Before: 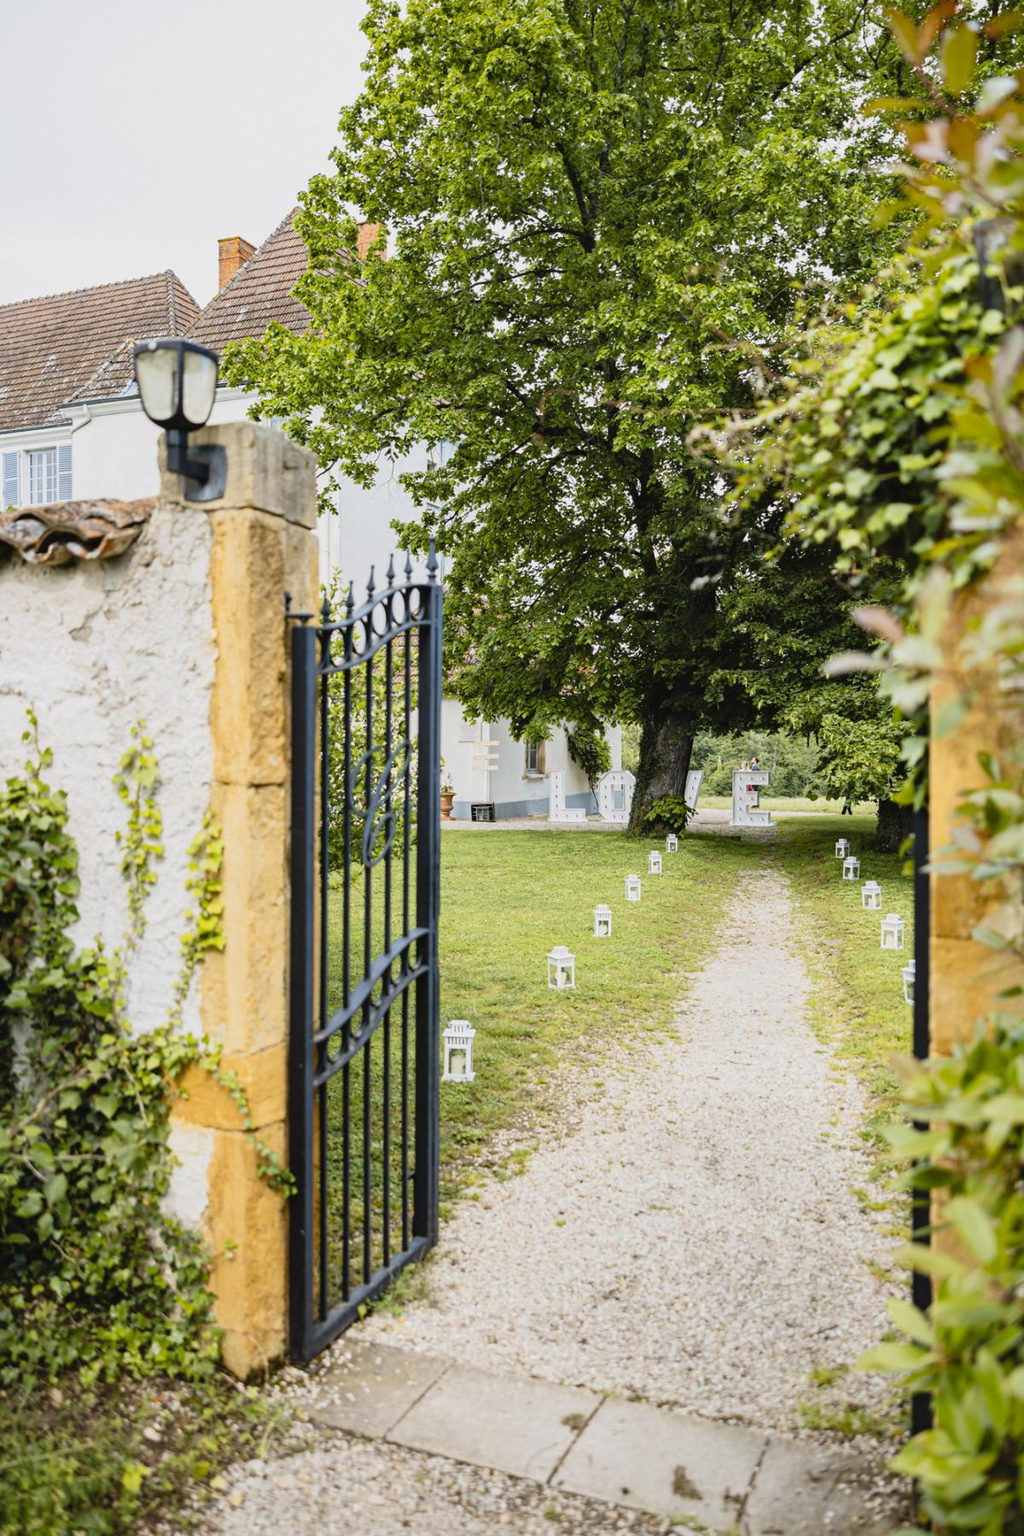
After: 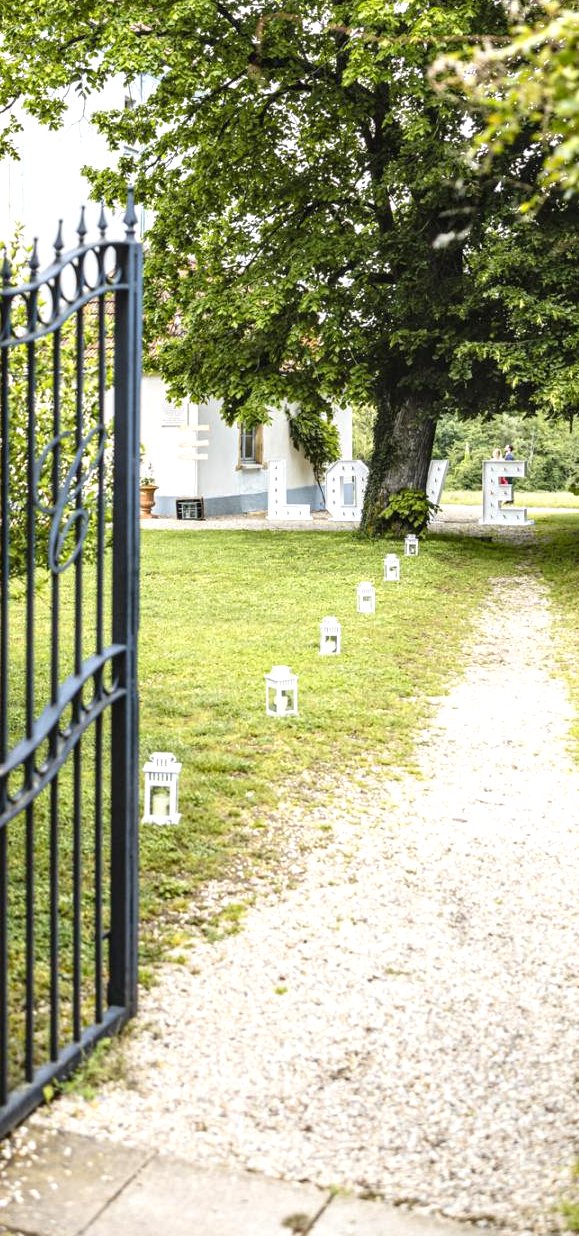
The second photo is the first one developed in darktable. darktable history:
exposure: exposure 0.6 EV, compensate highlight preservation false
local contrast: on, module defaults
crop: left 31.379%, top 24.658%, right 20.326%, bottom 6.628%
